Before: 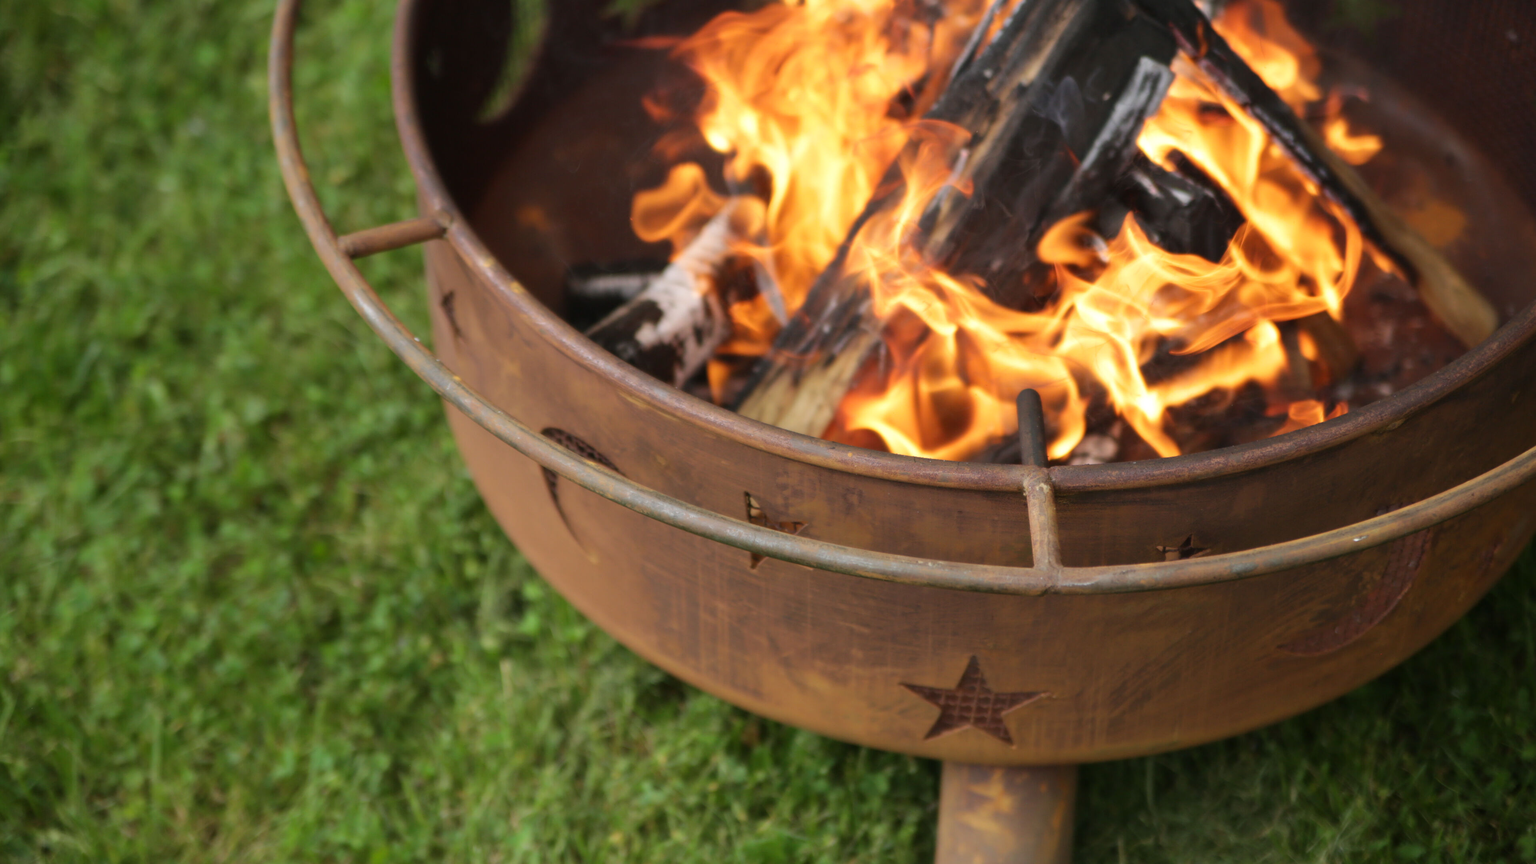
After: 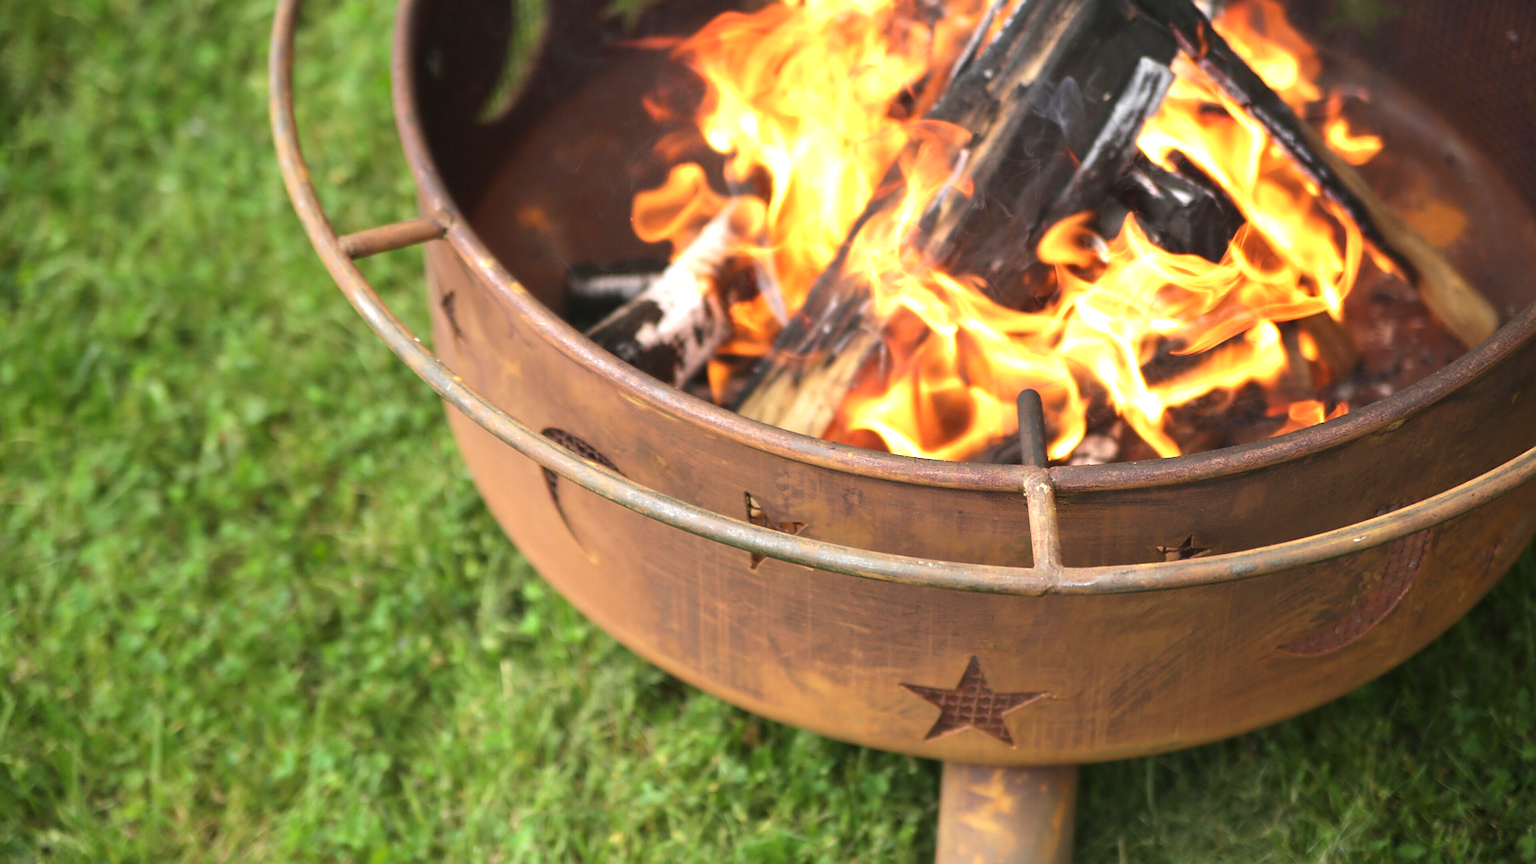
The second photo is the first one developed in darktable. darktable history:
sharpen: radius 3.119
exposure: black level correction 0, exposure 1 EV, compensate exposure bias true, compensate highlight preservation false
